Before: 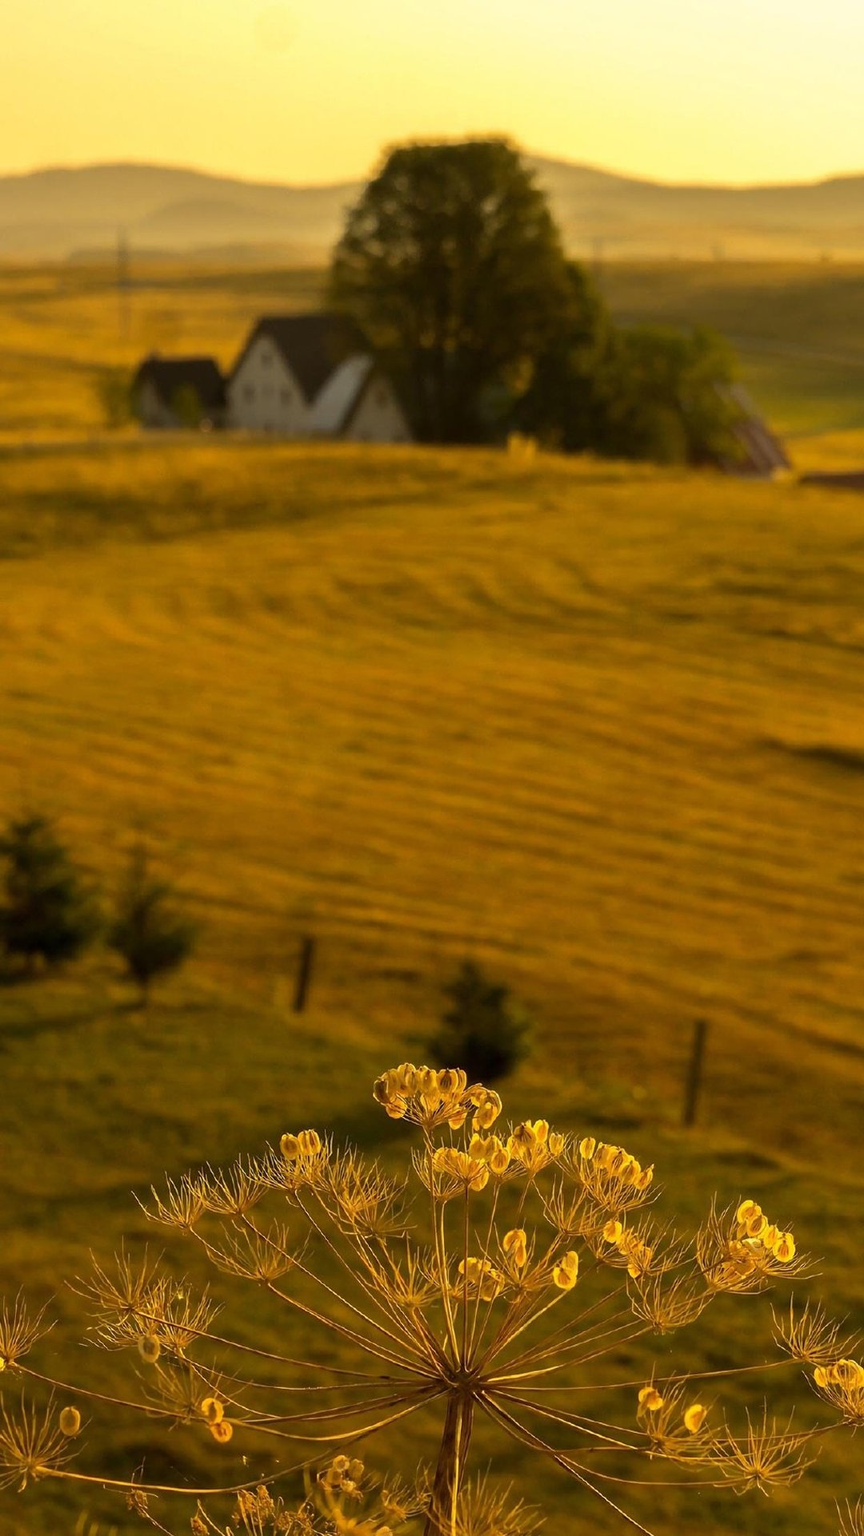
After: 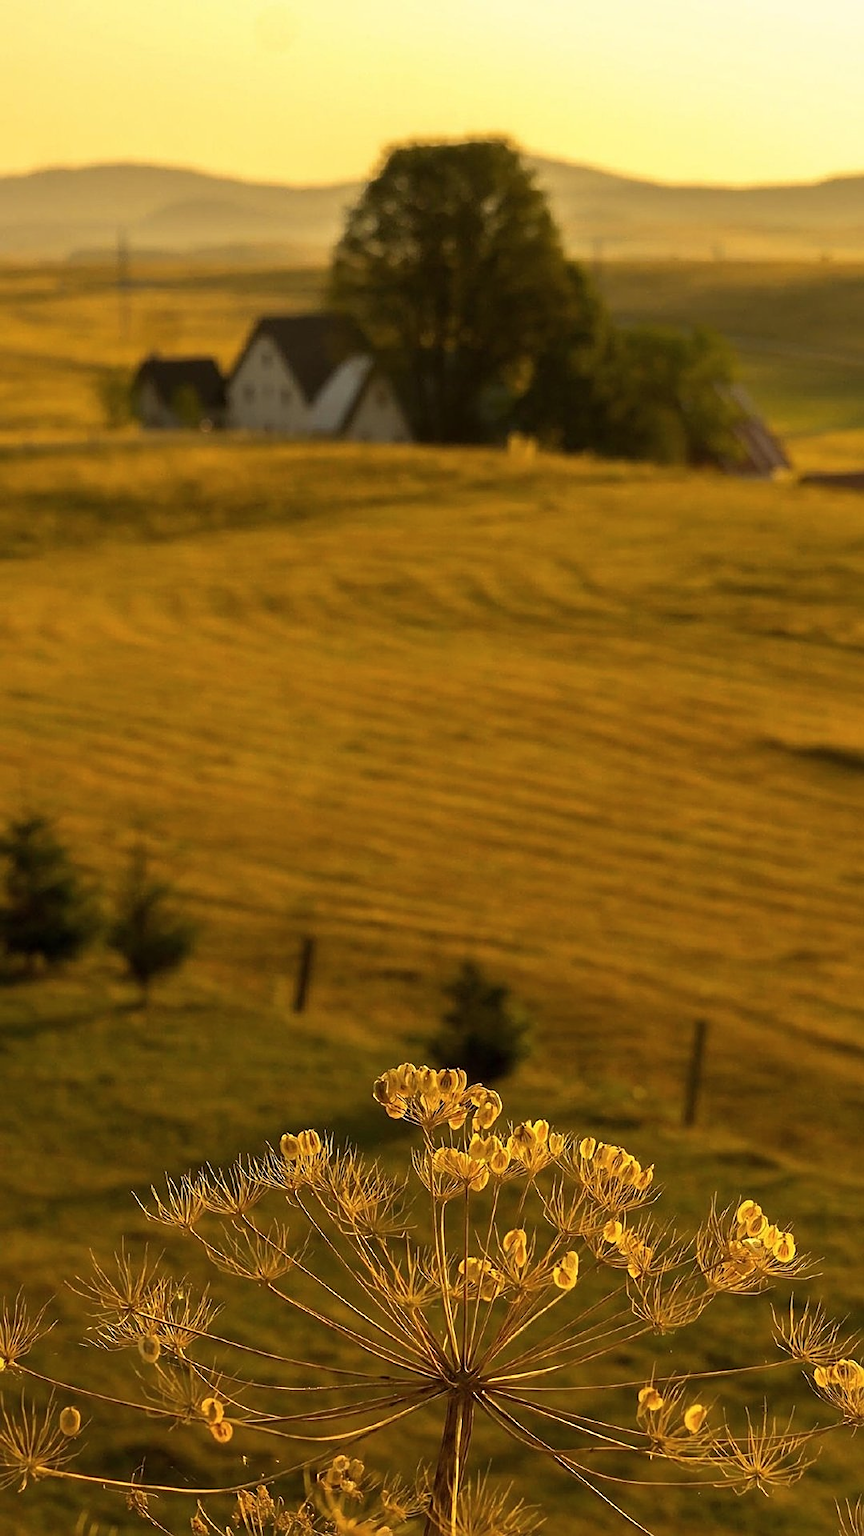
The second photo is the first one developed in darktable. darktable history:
contrast brightness saturation: contrast 0.009, saturation -0.047
sharpen: on, module defaults
